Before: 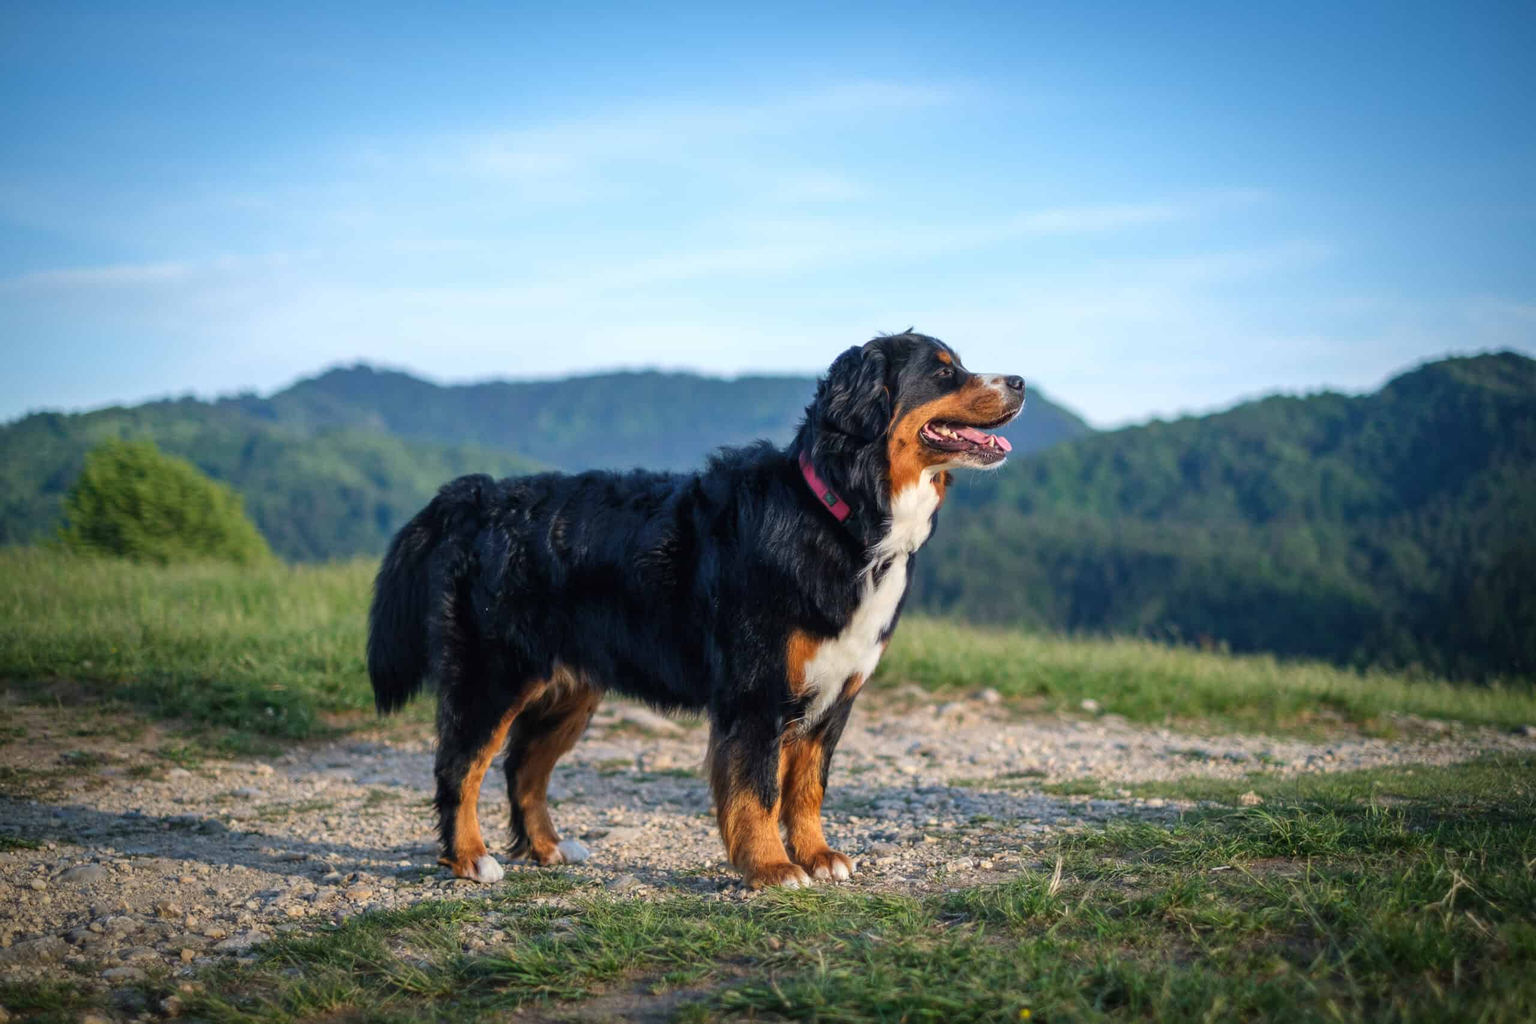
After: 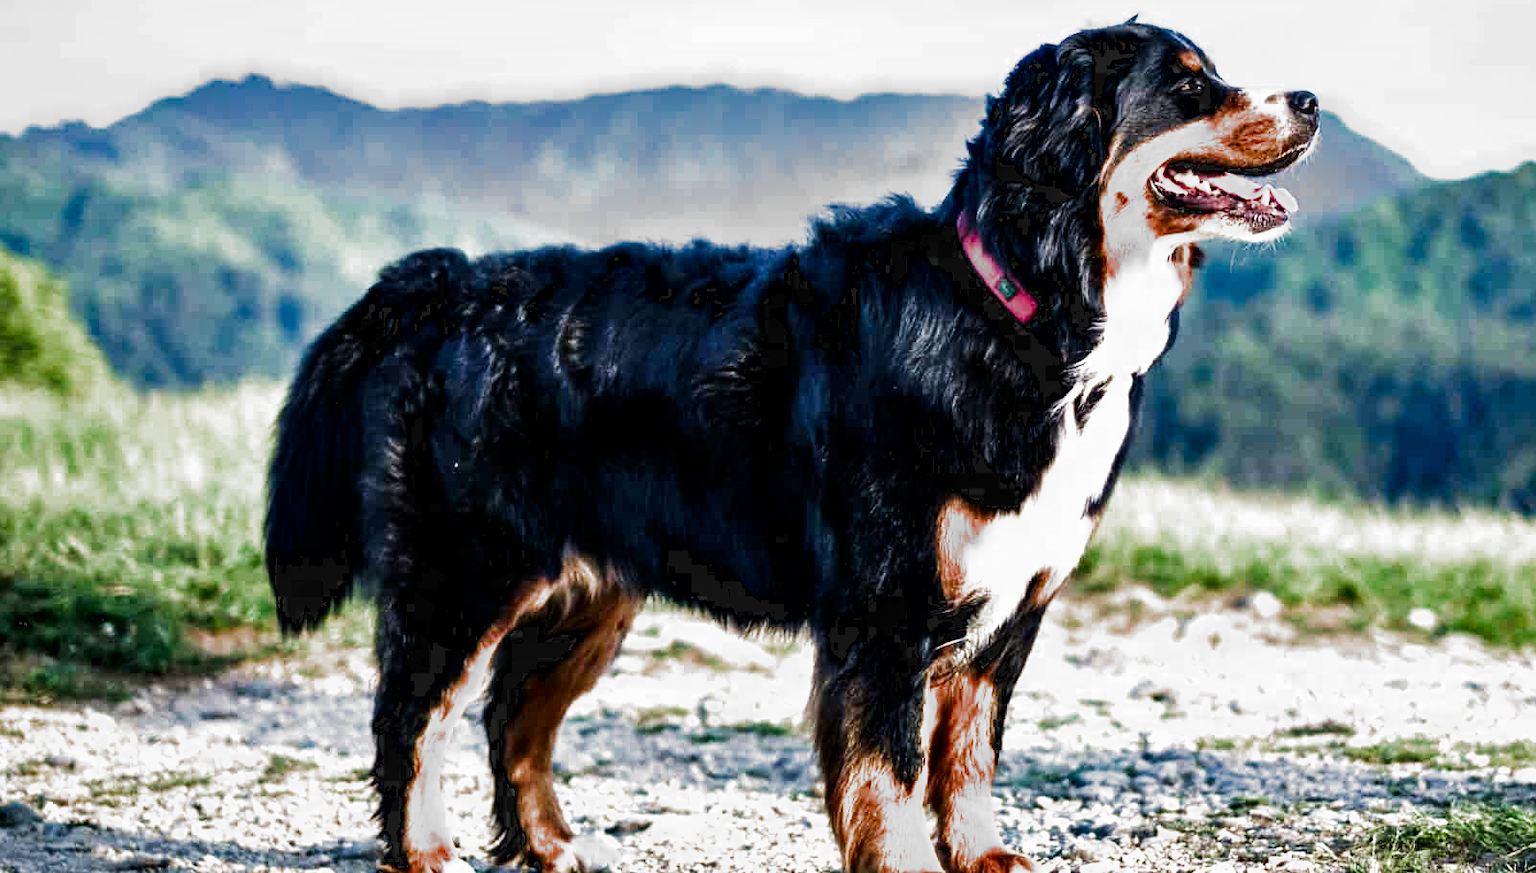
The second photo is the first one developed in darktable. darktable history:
contrast equalizer: y [[0.6 ×6], [0.55 ×6], [0 ×6], [0 ×6], [0 ×6]]
crop: left 13.179%, top 31.187%, right 24.419%, bottom 15.59%
filmic rgb: black relative exposure -7.97 EV, white relative exposure 2.46 EV, hardness 6.33, add noise in highlights 0.002, preserve chrominance max RGB, color science v3 (2019), use custom middle-gray values true, contrast in highlights soft
exposure: exposure 1.001 EV, compensate highlight preservation false
contrast brightness saturation: contrast 0.125, brightness -0.053, saturation 0.152
